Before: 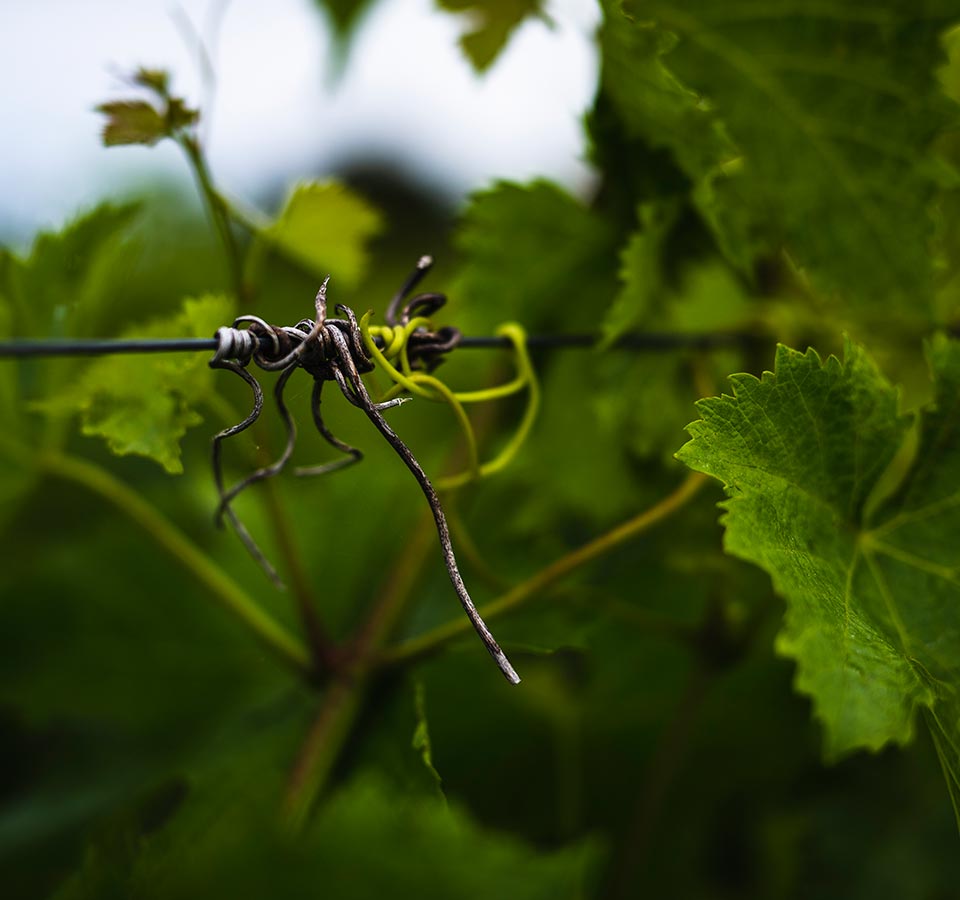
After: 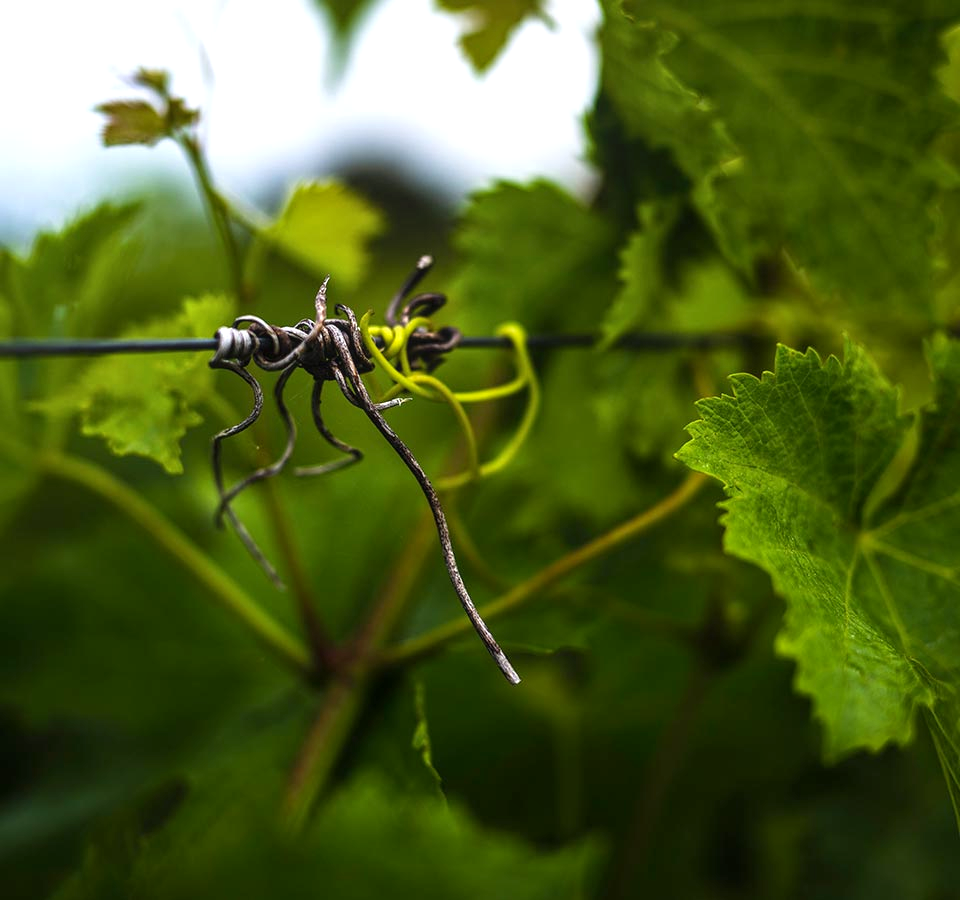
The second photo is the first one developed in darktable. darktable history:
local contrast: detail 110%
exposure: black level correction 0.001, exposure 0.5 EV, compensate exposure bias true, compensate highlight preservation false
